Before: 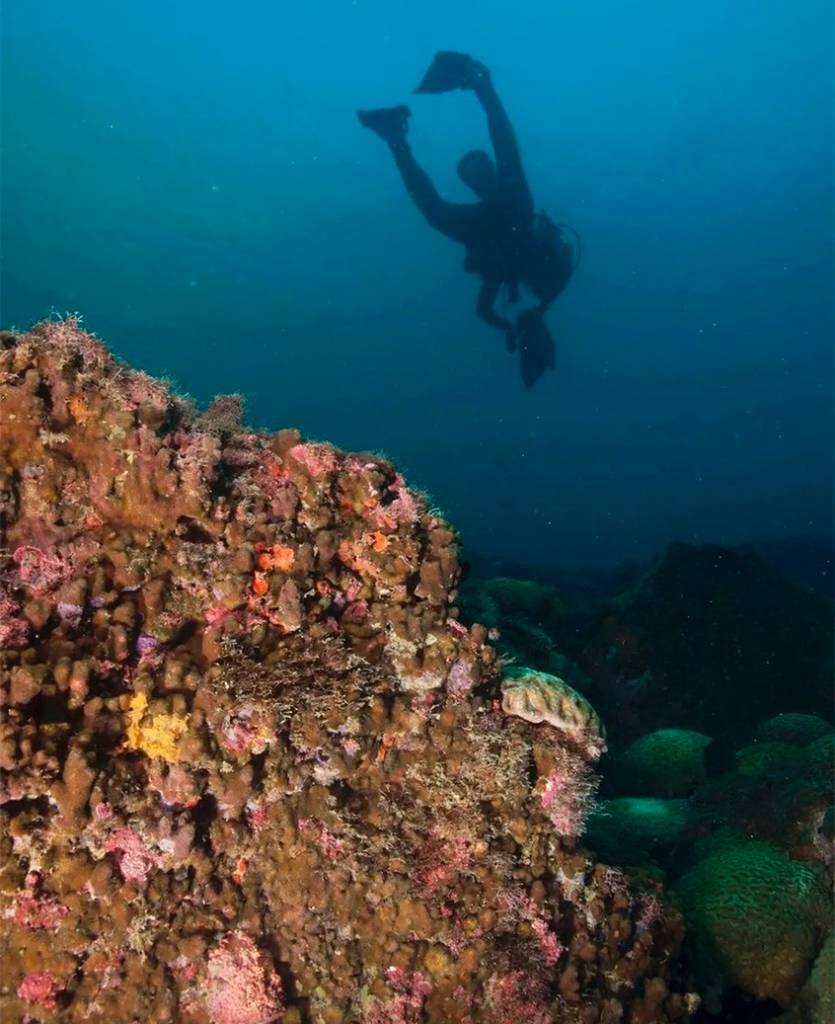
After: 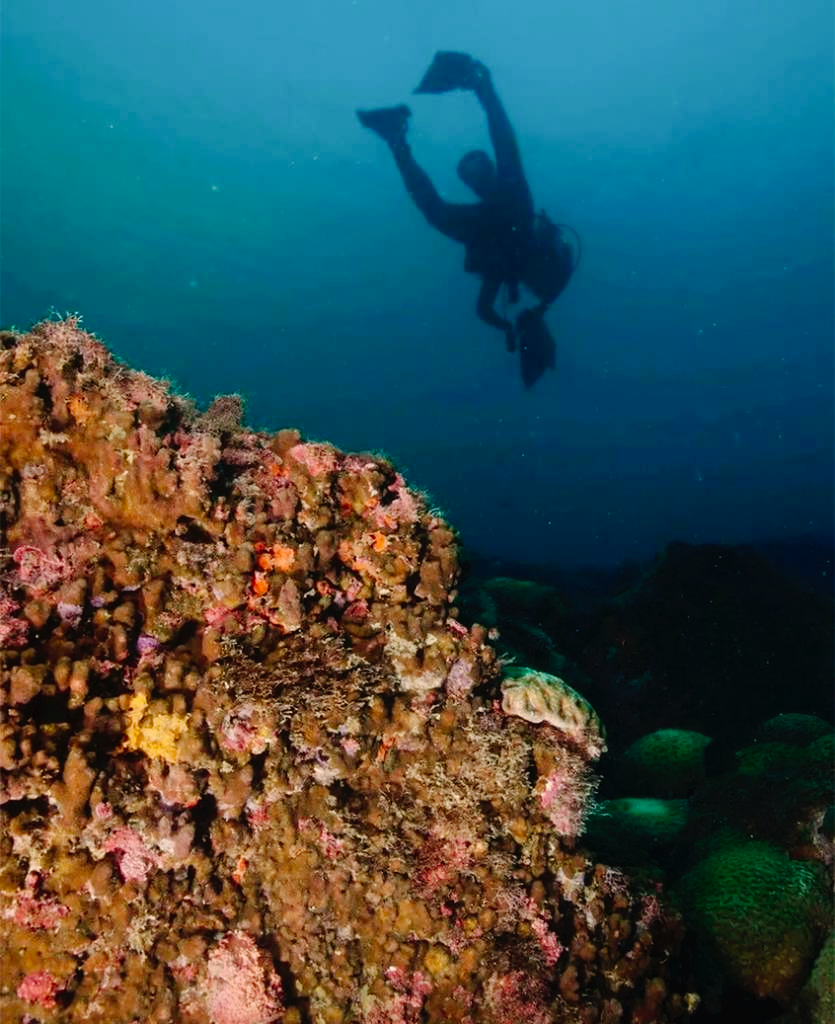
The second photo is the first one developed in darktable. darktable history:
color calibration: x 0.334, y 0.349, temperature 5426 K
tone curve: curves: ch0 [(0, 0) (0.003, 0.016) (0.011, 0.015) (0.025, 0.017) (0.044, 0.026) (0.069, 0.034) (0.1, 0.043) (0.136, 0.068) (0.177, 0.119) (0.224, 0.175) (0.277, 0.251) (0.335, 0.328) (0.399, 0.415) (0.468, 0.499) (0.543, 0.58) (0.623, 0.659) (0.709, 0.731) (0.801, 0.807) (0.898, 0.895) (1, 1)], preserve colors none
